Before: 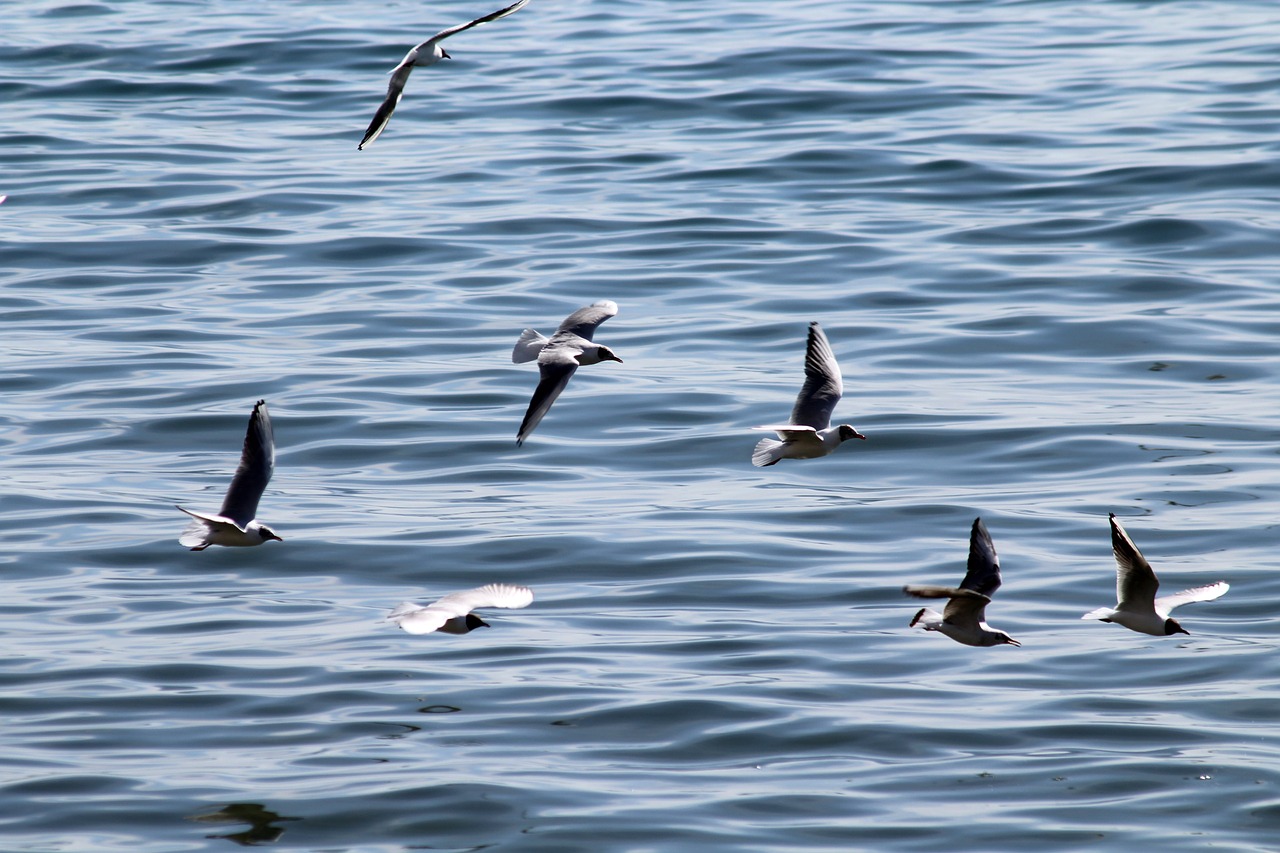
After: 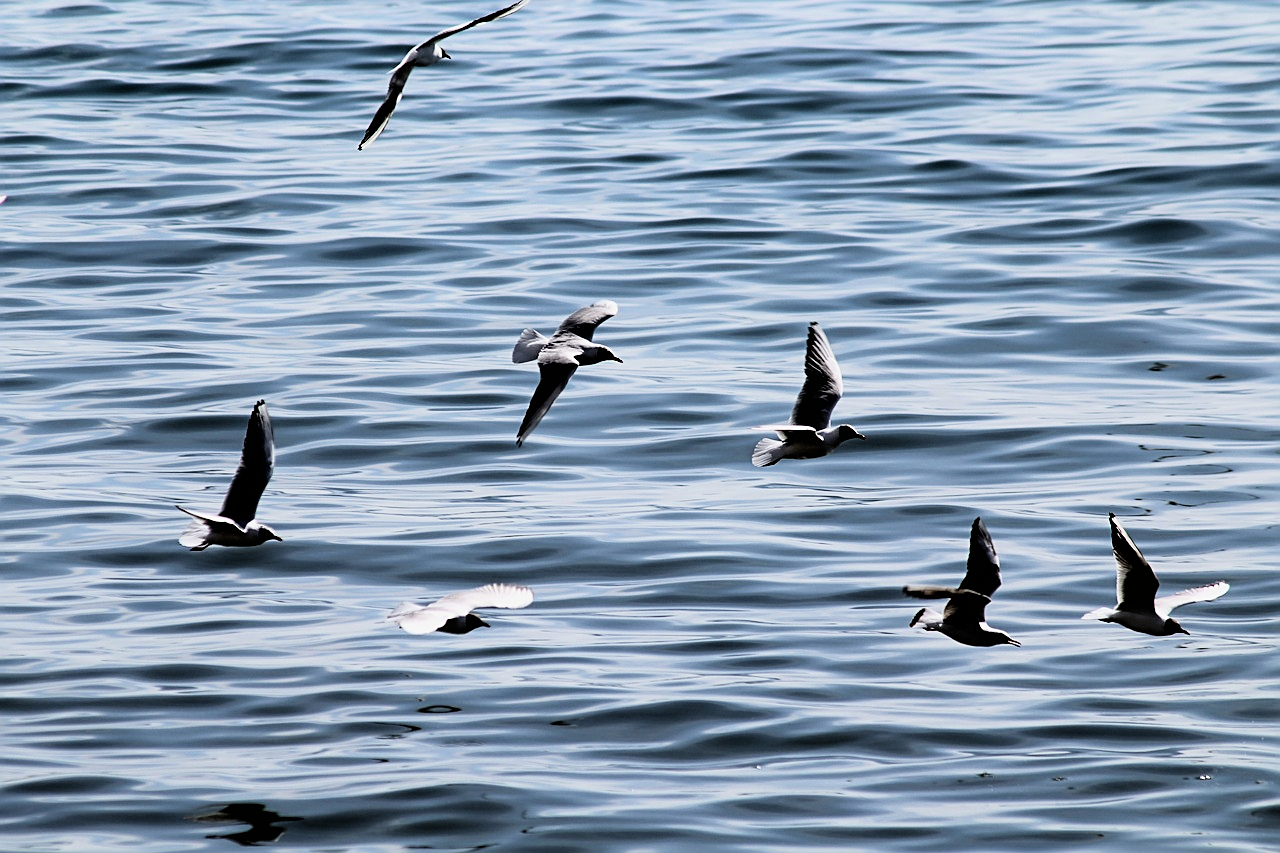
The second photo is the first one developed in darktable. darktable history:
filmic rgb: black relative exposure -4 EV, white relative exposure 3 EV, hardness 3.02, contrast 1.4
shadows and highlights: shadows -70, highlights 35, soften with gaussian
sharpen: on, module defaults
